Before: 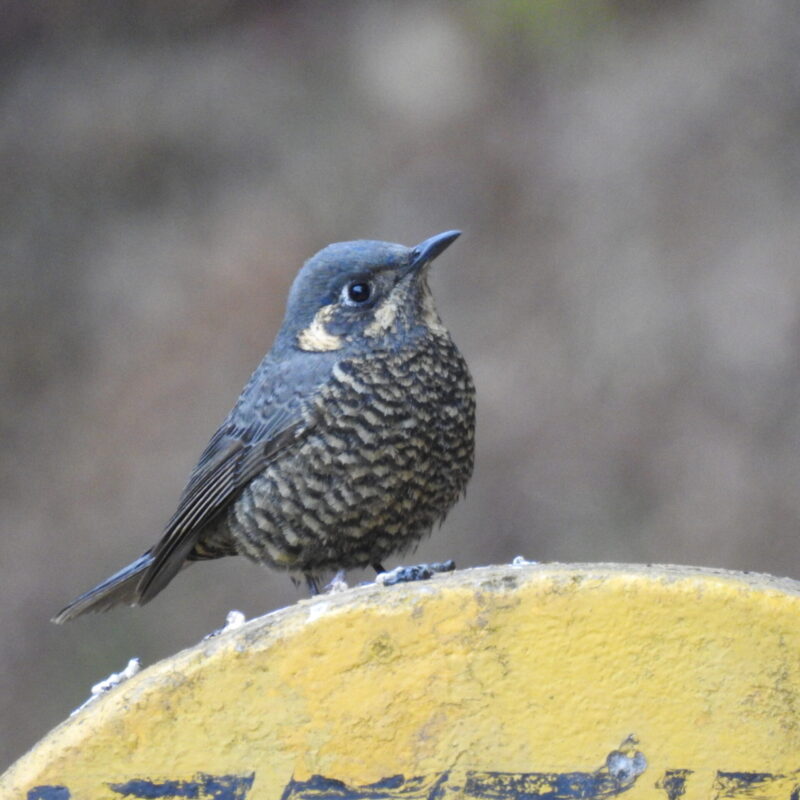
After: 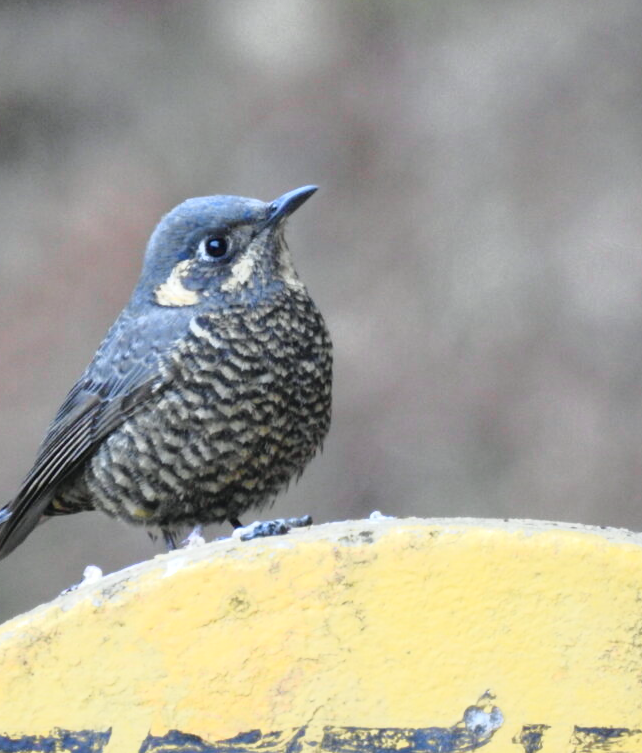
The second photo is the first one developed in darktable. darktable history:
crop and rotate: left 17.959%, top 5.771%, right 1.742%
tone curve: curves: ch0 [(0, 0) (0.105, 0.068) (0.195, 0.162) (0.283, 0.283) (0.384, 0.404) (0.485, 0.531) (0.638, 0.681) (0.795, 0.879) (1, 0.977)]; ch1 [(0, 0) (0.161, 0.092) (0.35, 0.33) (0.379, 0.401) (0.456, 0.469) (0.504, 0.5) (0.512, 0.514) (0.58, 0.597) (0.635, 0.646) (1, 1)]; ch2 [(0, 0) (0.371, 0.362) (0.437, 0.437) (0.5, 0.5) (0.53, 0.523) (0.56, 0.58) (0.622, 0.606) (1, 1)], color space Lab, independent channels, preserve colors none
exposure: exposure 0.197 EV, compensate highlight preservation false
